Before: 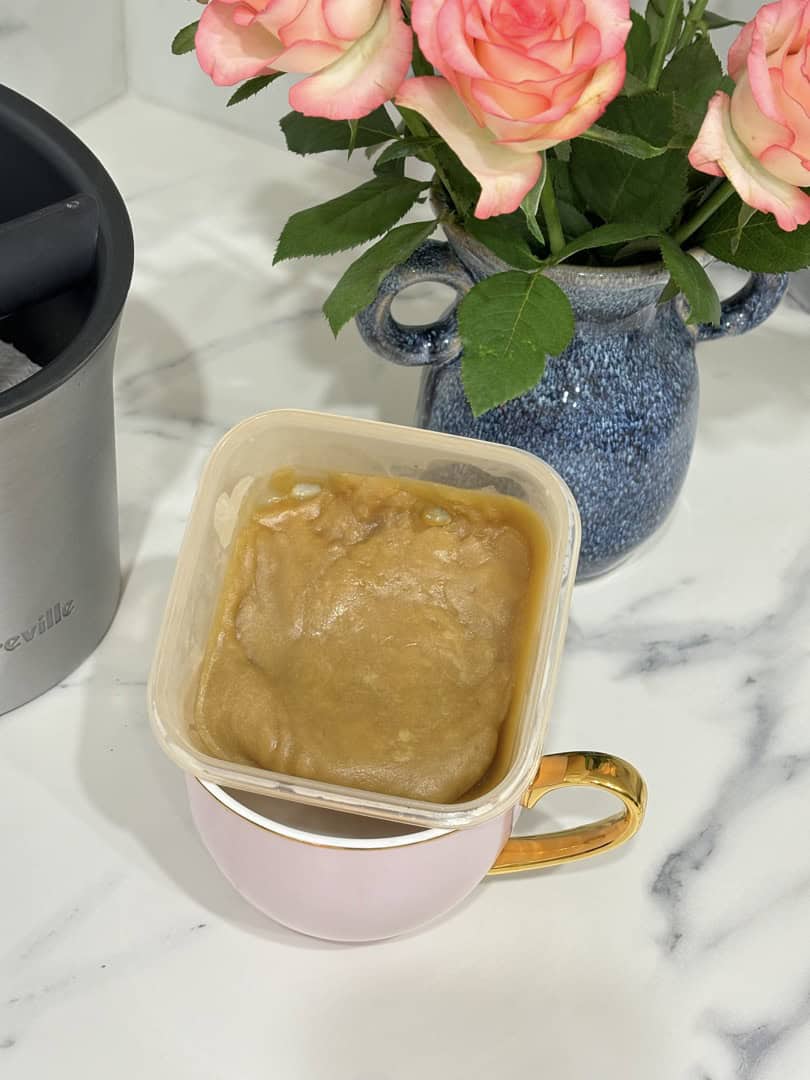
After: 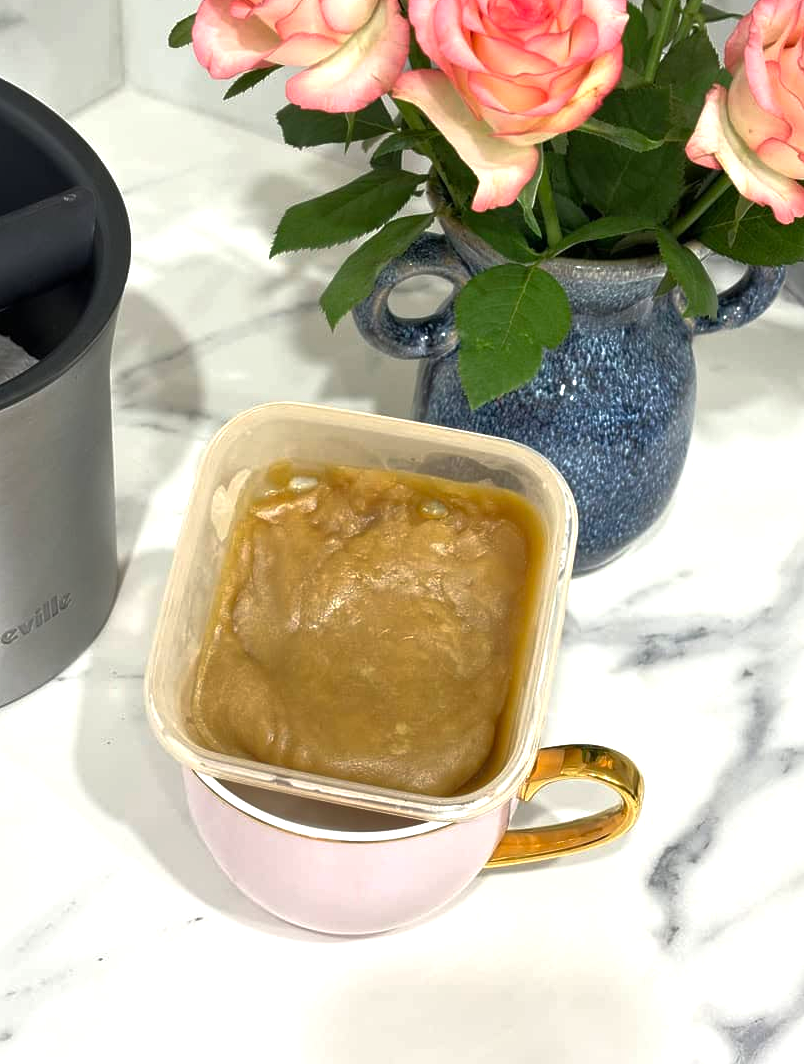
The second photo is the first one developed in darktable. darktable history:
tone equalizer: -8 EV 0 EV, -7 EV -0.003 EV, -6 EV 0.002 EV, -5 EV -0.056 EV, -4 EV -0.127 EV, -3 EV -0.191 EV, -2 EV 0.264 EV, -1 EV 0.721 EV, +0 EV 0.485 EV, edges refinement/feathering 500, mask exposure compensation -1.57 EV, preserve details no
crop: left 0.492%, top 0.655%, right 0.126%, bottom 0.741%
